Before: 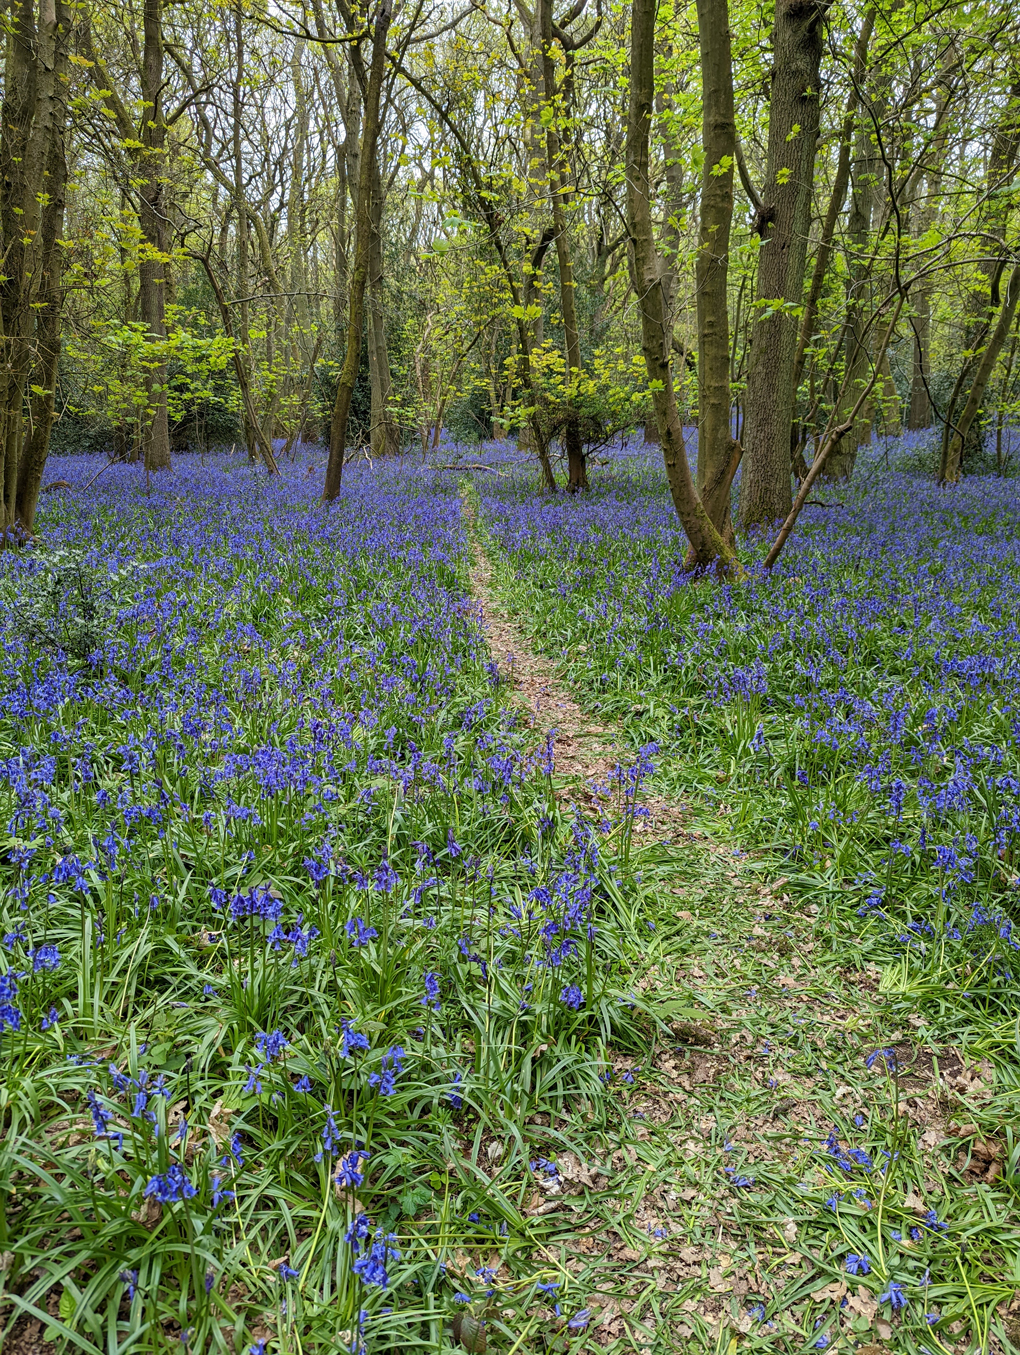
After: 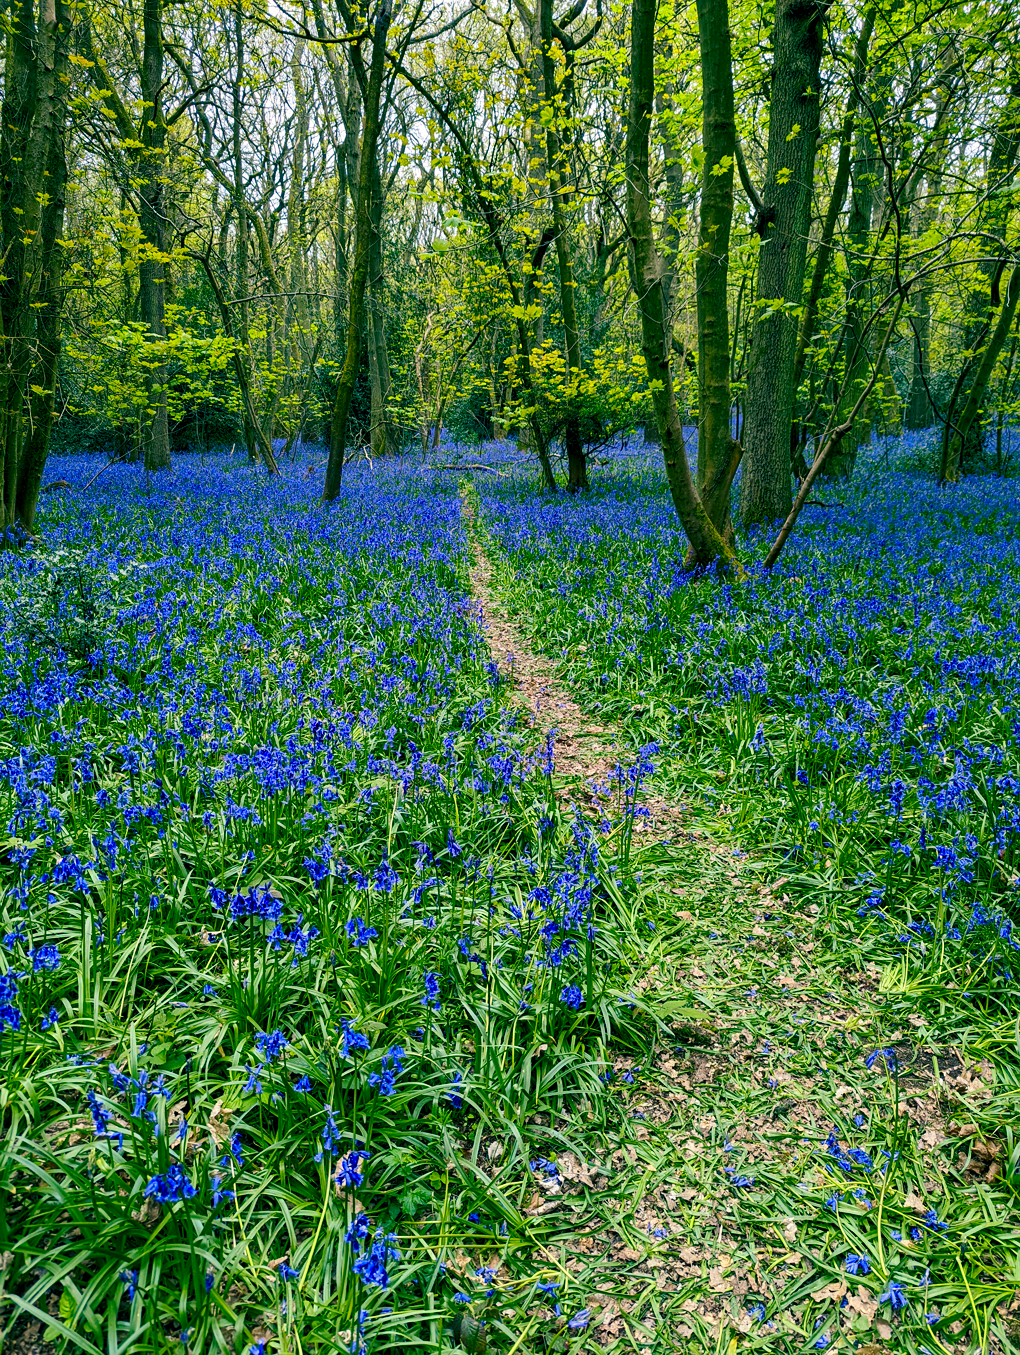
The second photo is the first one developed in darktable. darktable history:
color balance rgb: shadows lift › luminance -28.76%, shadows lift › chroma 10%, shadows lift › hue 230°, power › chroma 0.5%, power › hue 215°, highlights gain › luminance 7.14%, highlights gain › chroma 1%, highlights gain › hue 50°, global offset › luminance -0.29%, global offset › hue 260°, perceptual saturation grading › global saturation 20%, perceptual saturation grading › highlights -13.92%, perceptual saturation grading › shadows 50%
contrast brightness saturation: contrast 0.15, brightness -0.01, saturation 0.1
